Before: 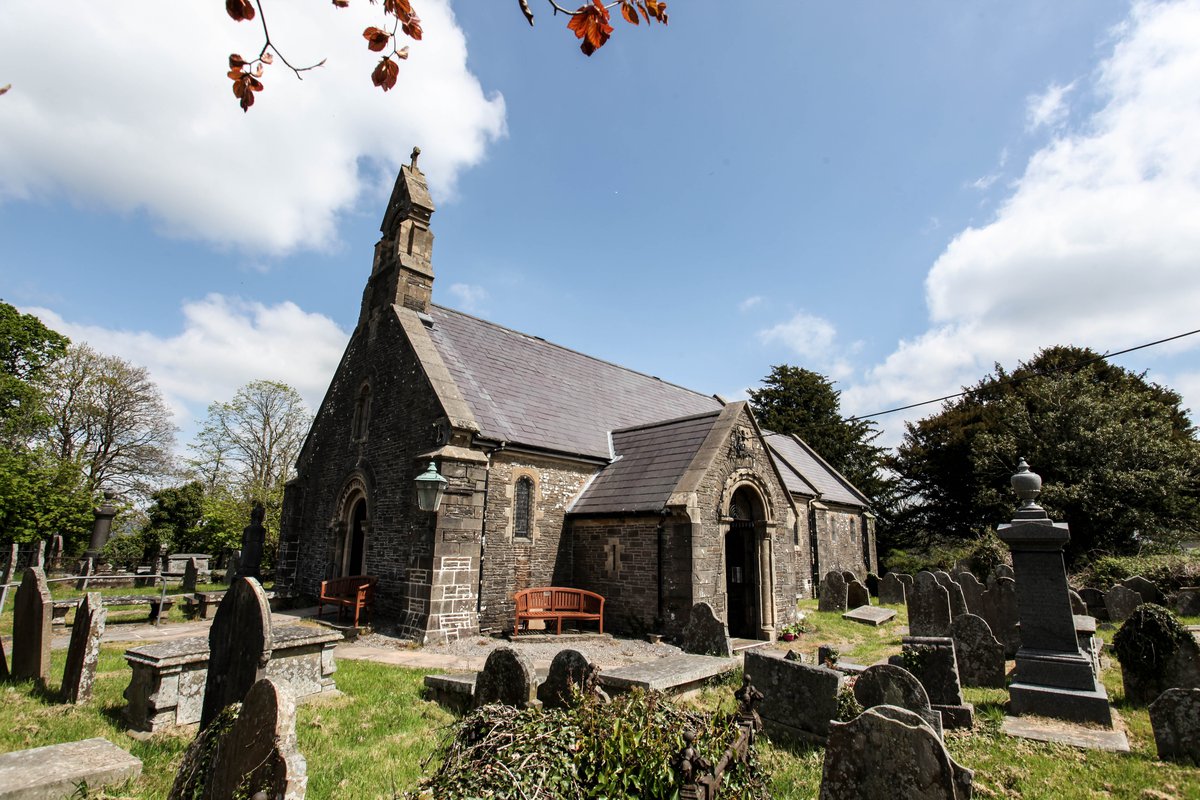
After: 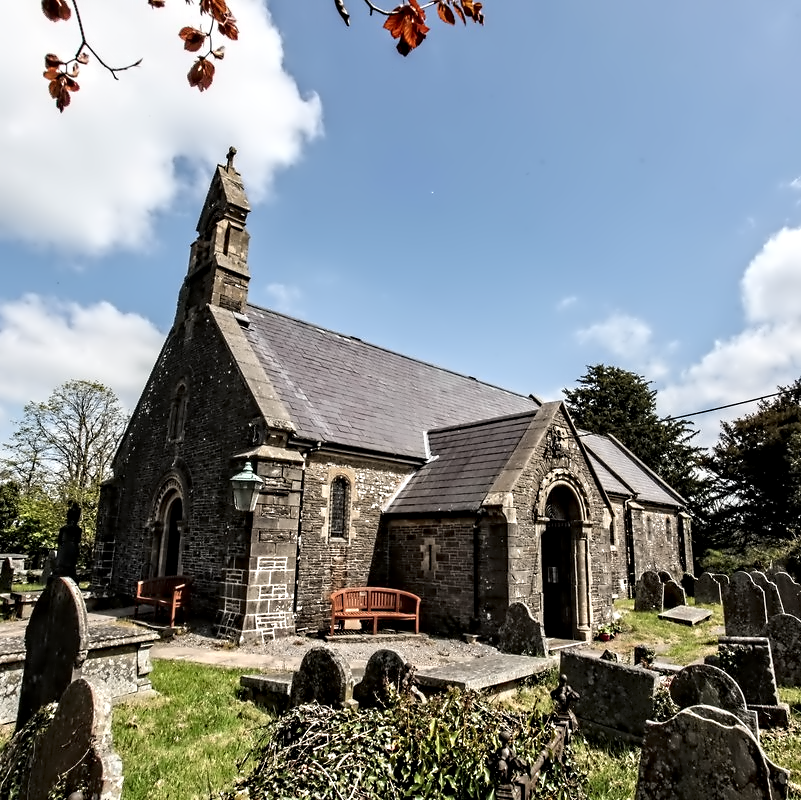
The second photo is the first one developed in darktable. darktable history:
contrast equalizer: octaves 7, y [[0.5, 0.542, 0.583, 0.625, 0.667, 0.708], [0.5 ×6], [0.5 ×6], [0, 0.033, 0.067, 0.1, 0.133, 0.167], [0, 0.05, 0.1, 0.15, 0.2, 0.25]]
crop: left 15.366%, right 17.853%
